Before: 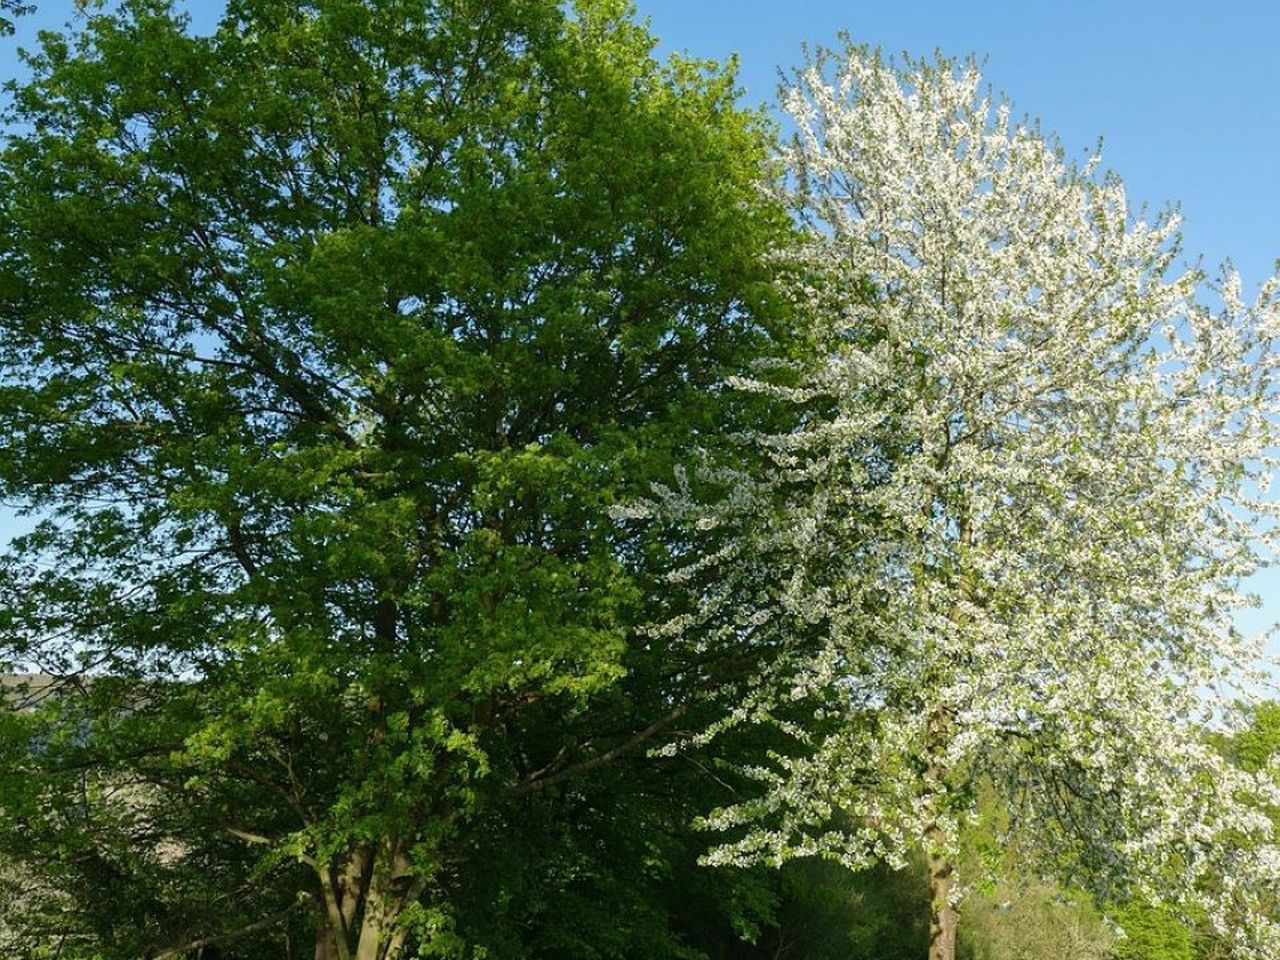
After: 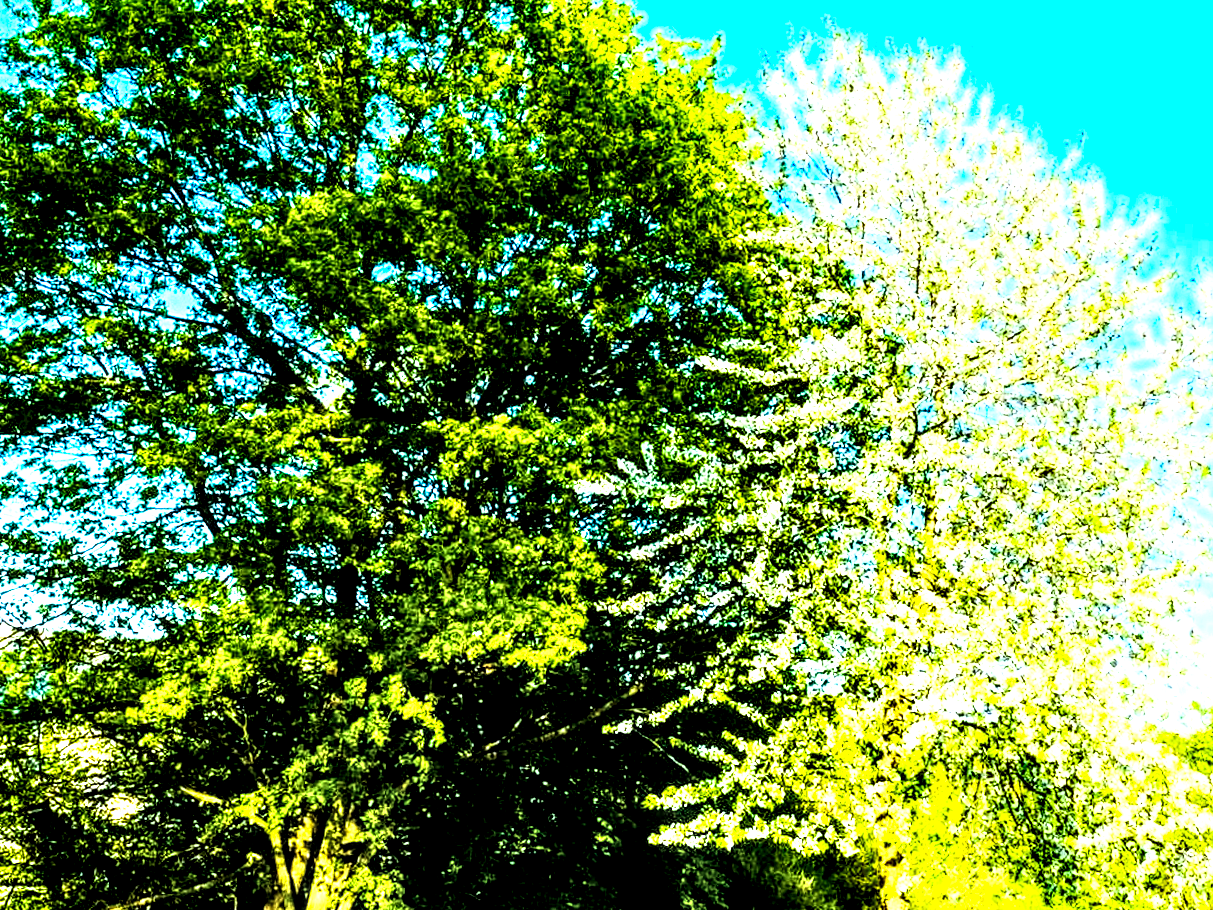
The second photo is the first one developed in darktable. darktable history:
color balance rgb: linear chroma grading › global chroma 25%, perceptual saturation grading › global saturation 40%, perceptual saturation grading › highlights -50%, perceptual saturation grading › shadows 30%, perceptual brilliance grading › global brilliance 25%, global vibrance 60%
white balance: red 0.967, blue 1.049
local contrast: highlights 115%, shadows 42%, detail 293%
crop and rotate: angle -2.38°
rgb curve: curves: ch0 [(0, 0) (0.21, 0.15) (0.24, 0.21) (0.5, 0.75) (0.75, 0.96) (0.89, 0.99) (1, 1)]; ch1 [(0, 0.02) (0.21, 0.13) (0.25, 0.2) (0.5, 0.67) (0.75, 0.9) (0.89, 0.97) (1, 1)]; ch2 [(0, 0.02) (0.21, 0.13) (0.25, 0.2) (0.5, 0.67) (0.75, 0.9) (0.89, 0.97) (1, 1)], compensate middle gray true
